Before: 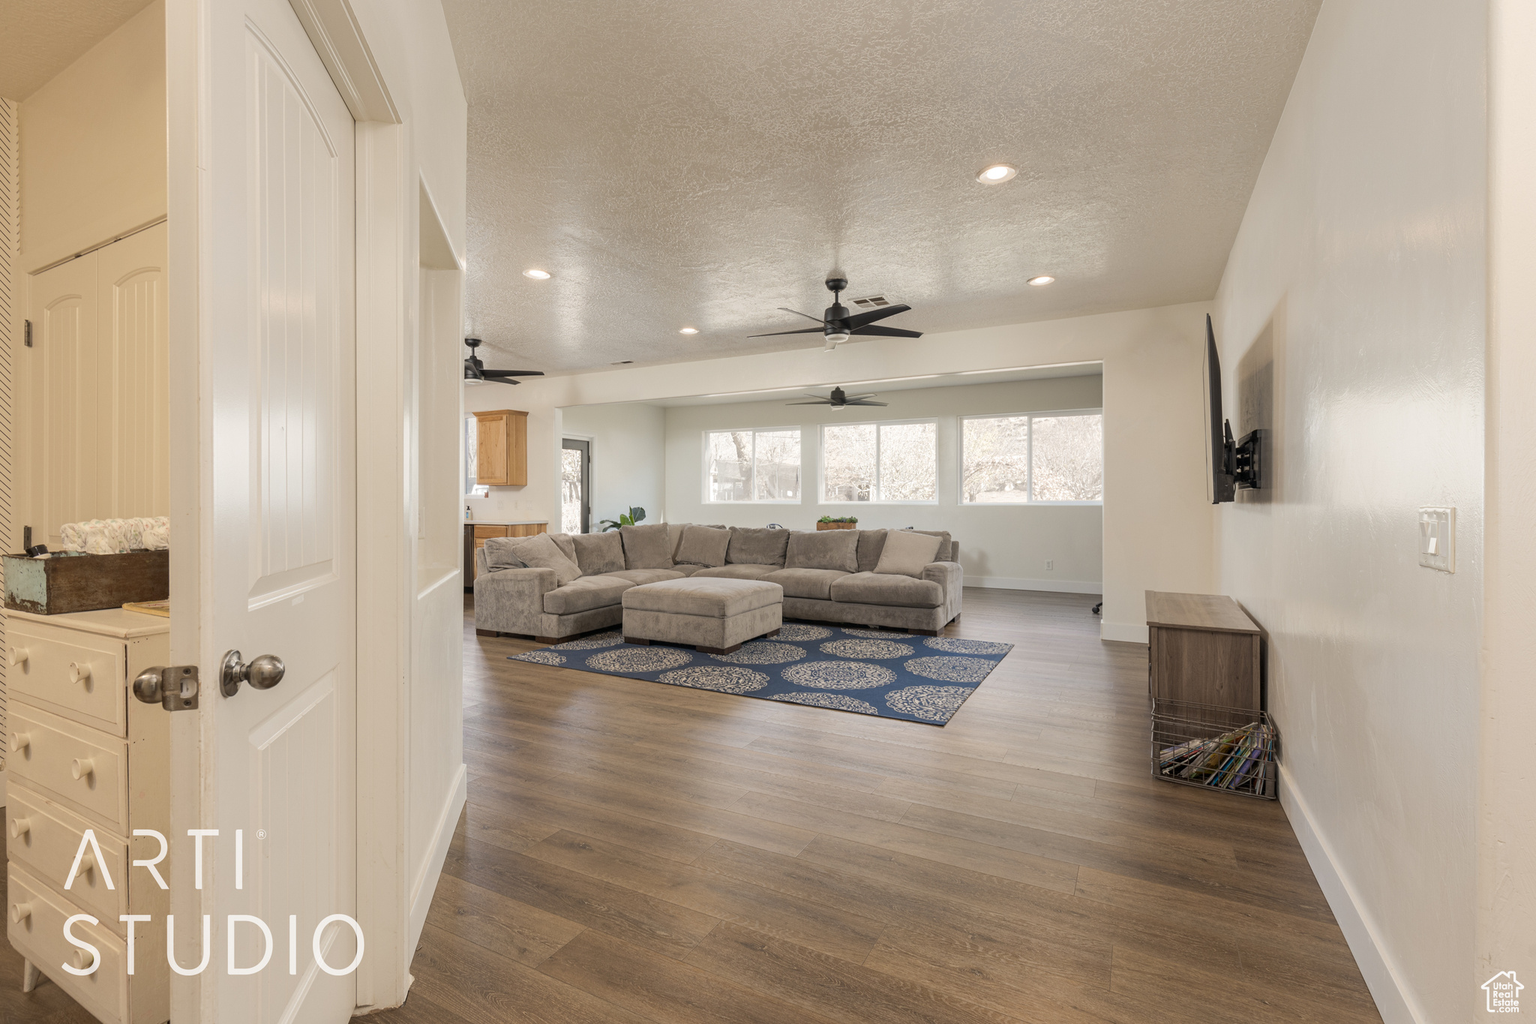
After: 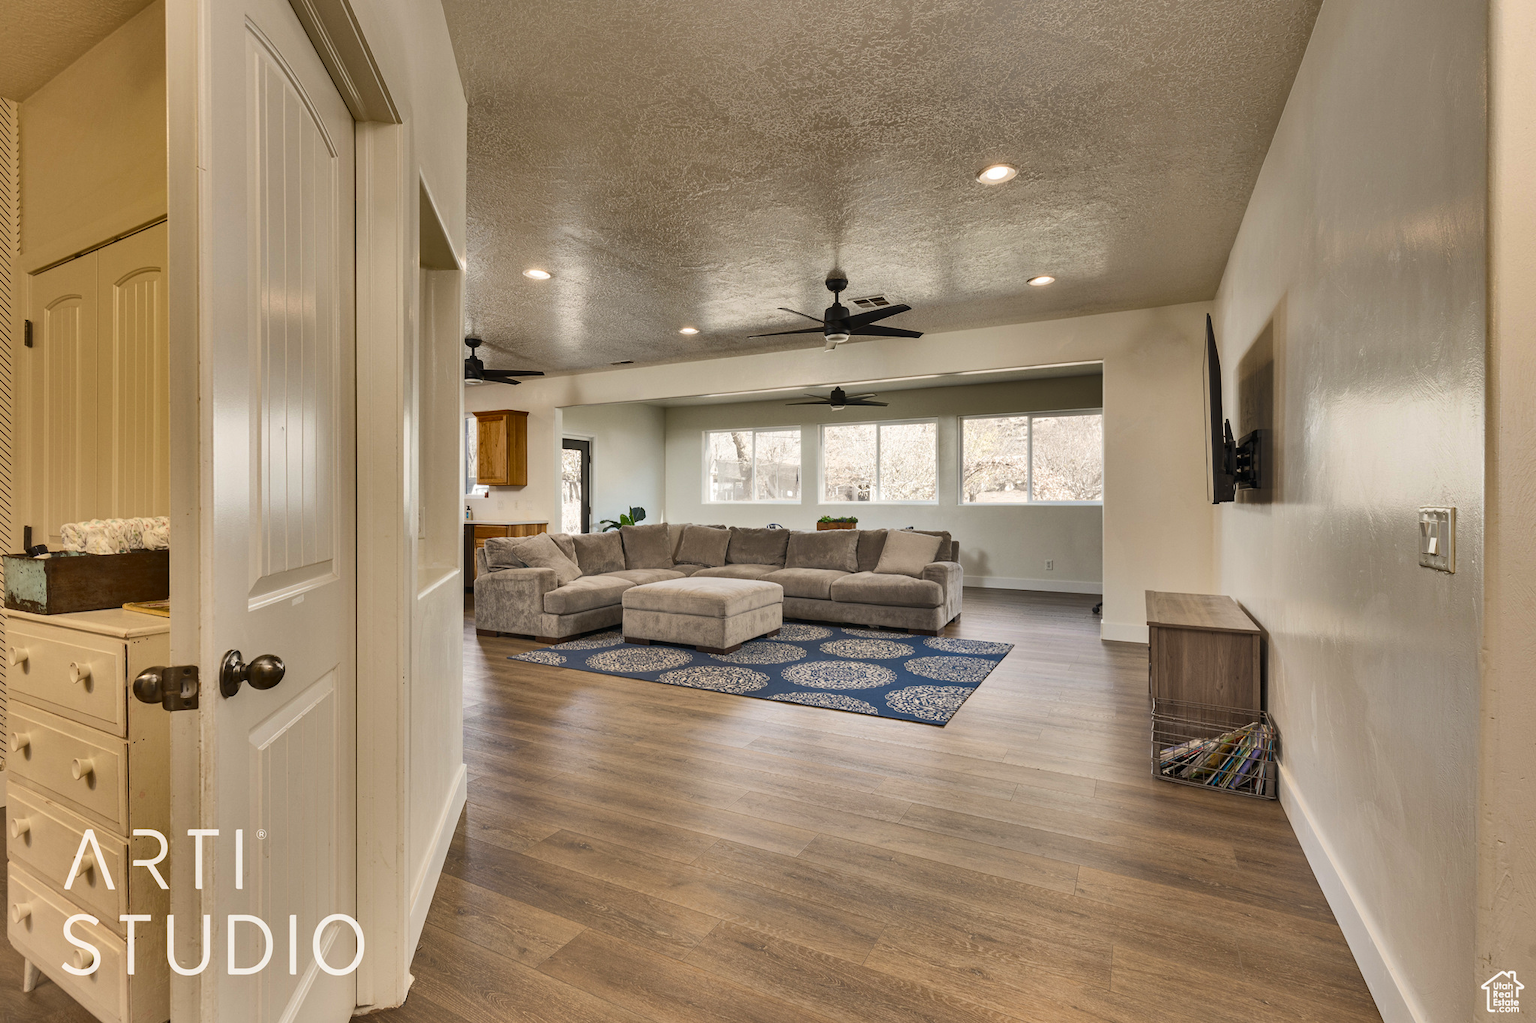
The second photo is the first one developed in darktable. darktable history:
contrast brightness saturation: contrast 0.198, brightness 0.16, saturation 0.227
shadows and highlights: shadows 21.01, highlights -81.45, soften with gaussian
